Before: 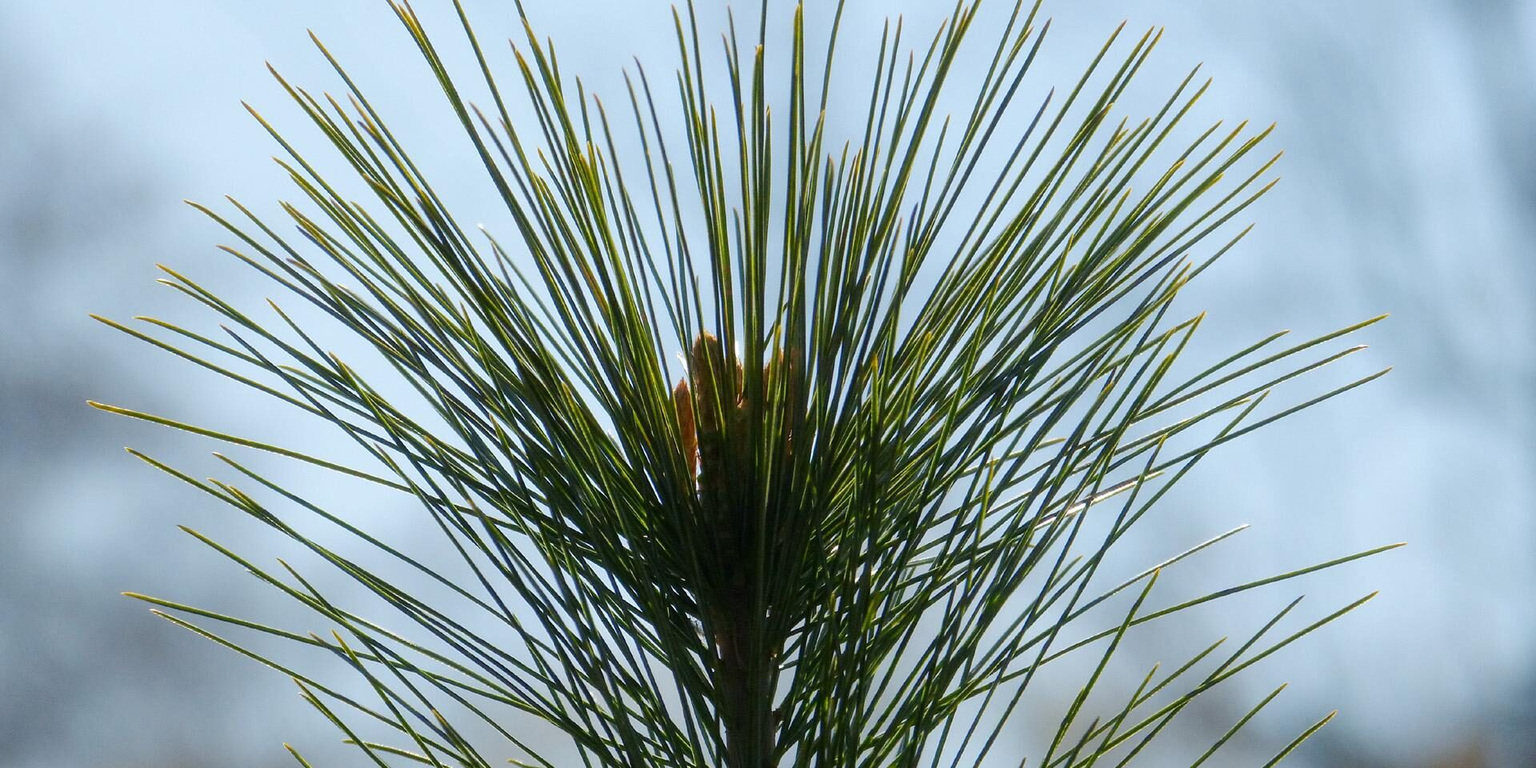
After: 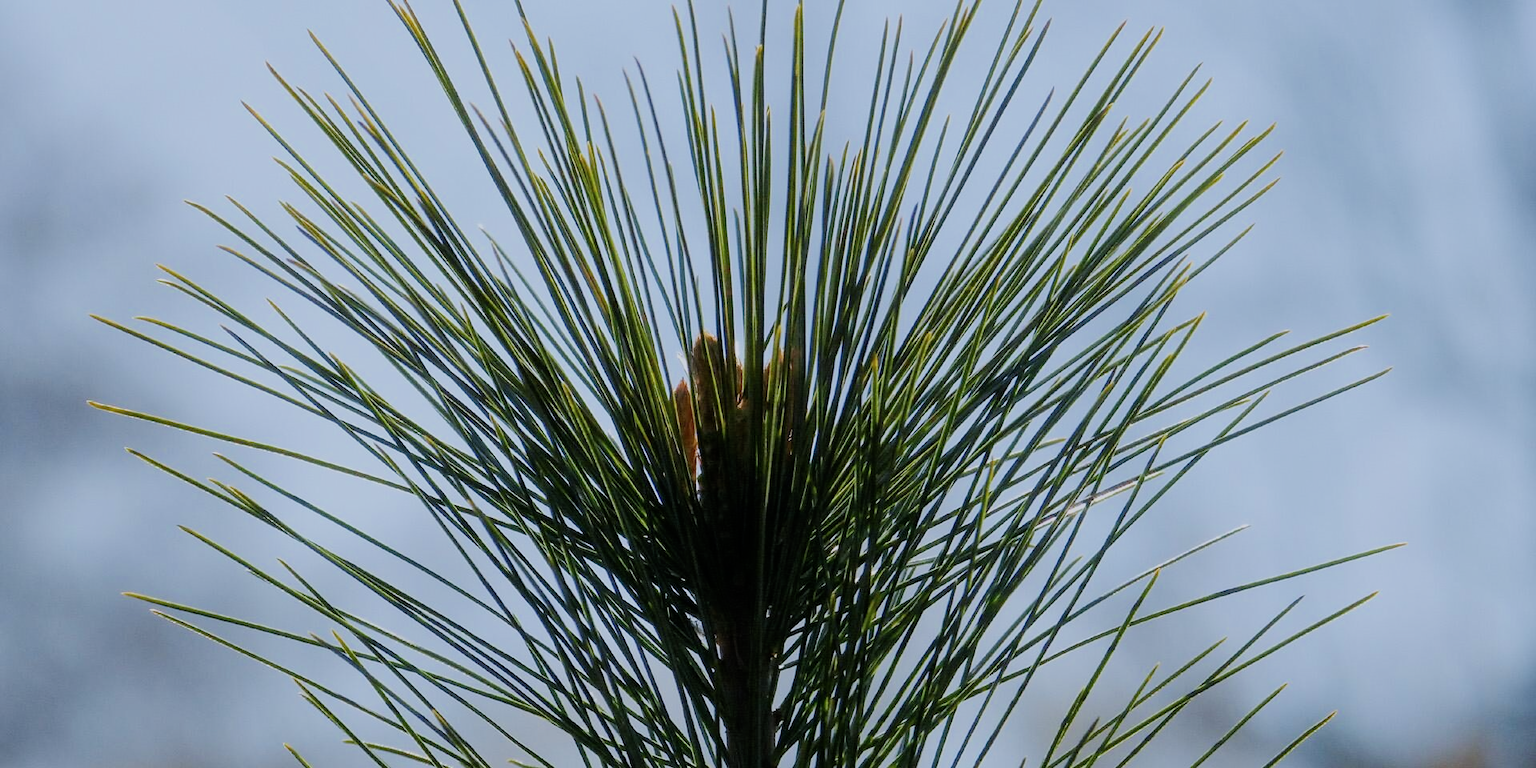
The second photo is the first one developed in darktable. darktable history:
color calibration: illuminant as shot in camera, x 0.358, y 0.373, temperature 4628.91 K
filmic rgb: black relative exposure -7.65 EV, white relative exposure 4.56 EV, hardness 3.61
